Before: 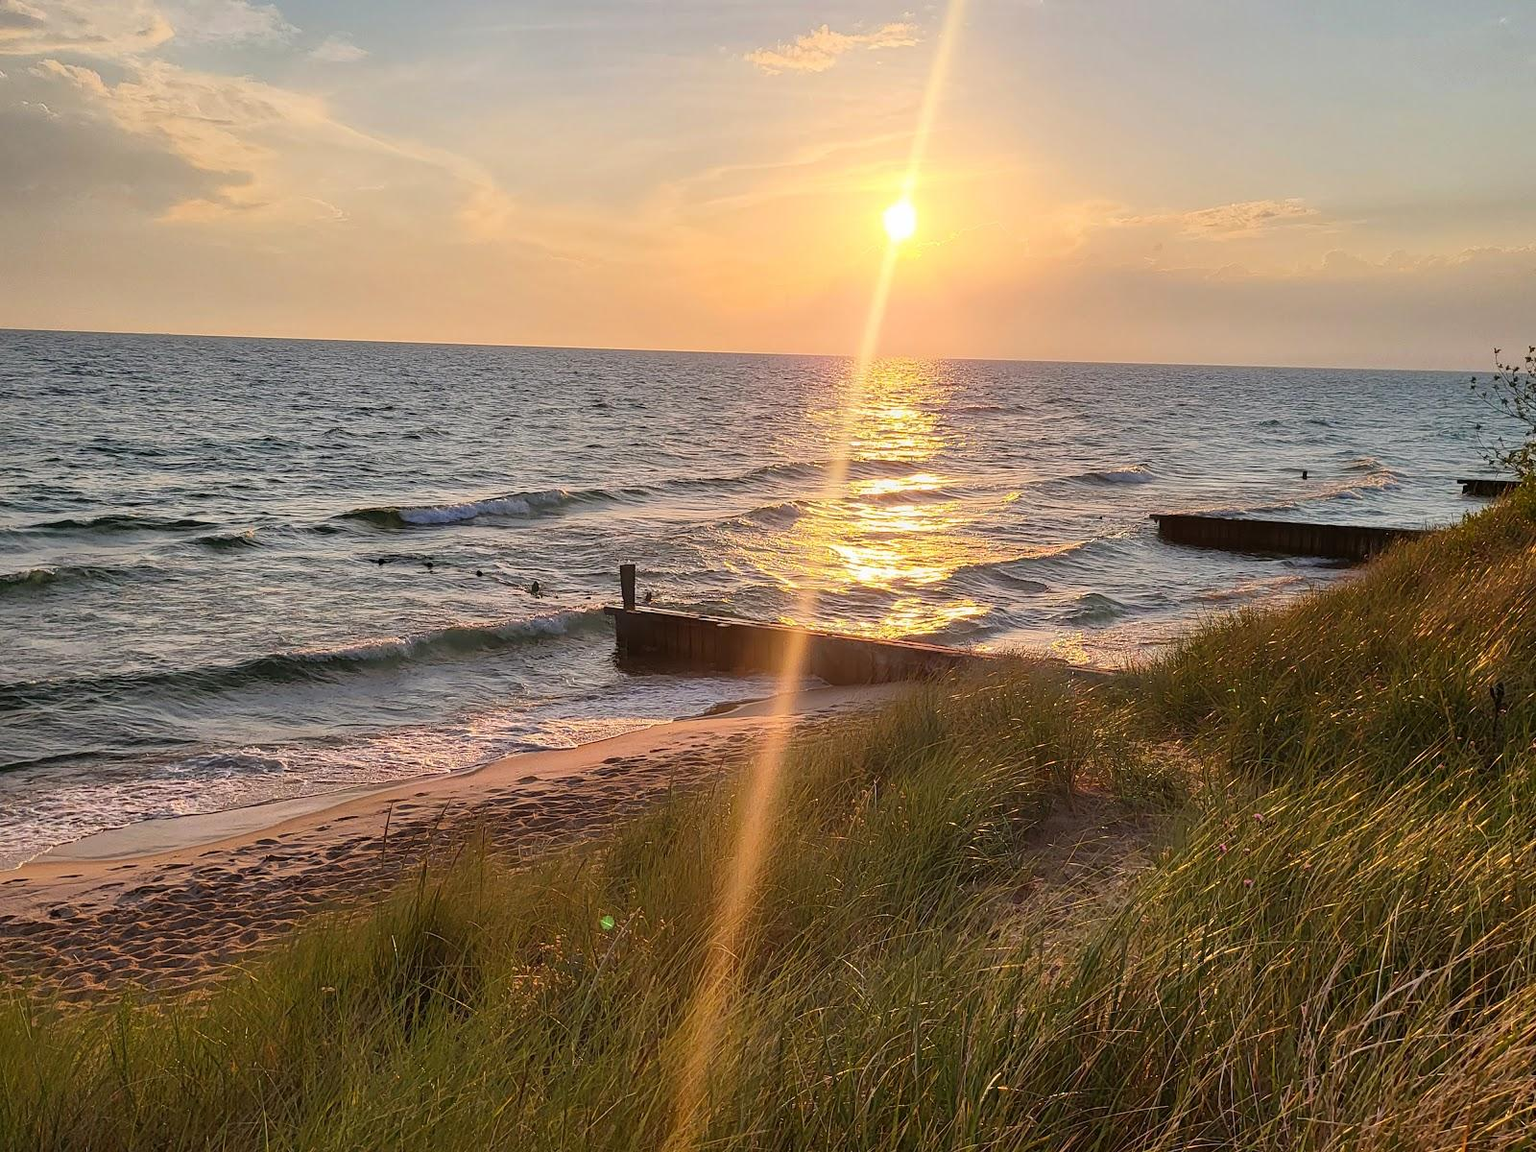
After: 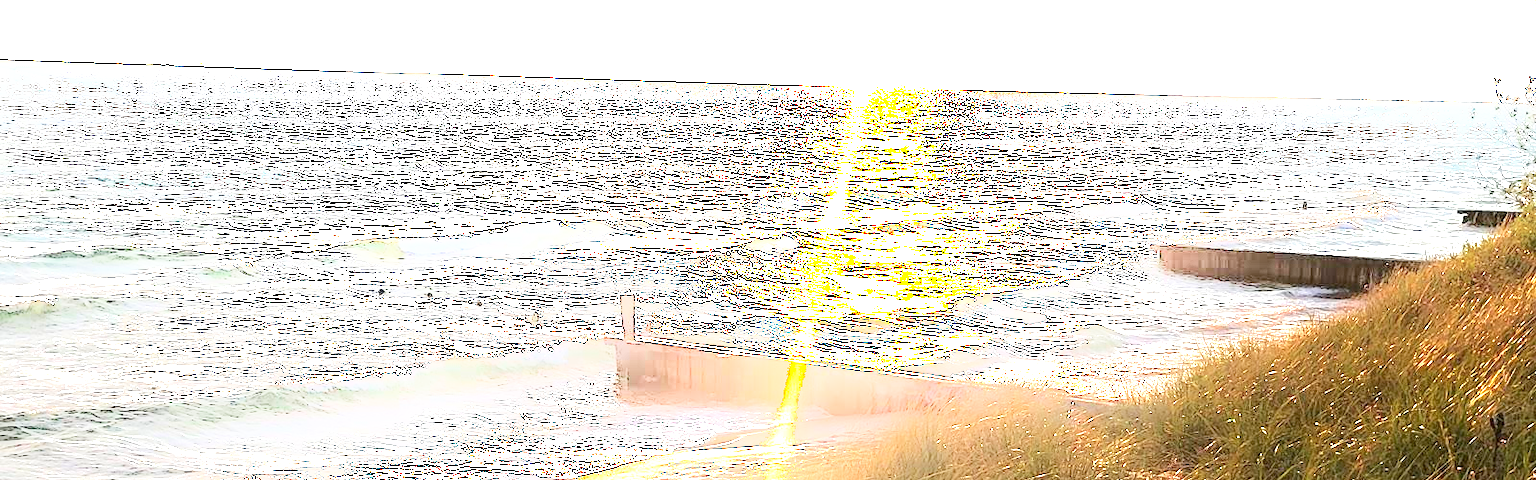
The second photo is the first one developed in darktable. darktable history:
crop and rotate: top 23.443%, bottom 34.779%
exposure: exposure 2.004 EV, compensate highlight preservation false
shadows and highlights: shadows -52.97, highlights 85.23, shadows color adjustment 98.01%, highlights color adjustment 58.18%, soften with gaussian
